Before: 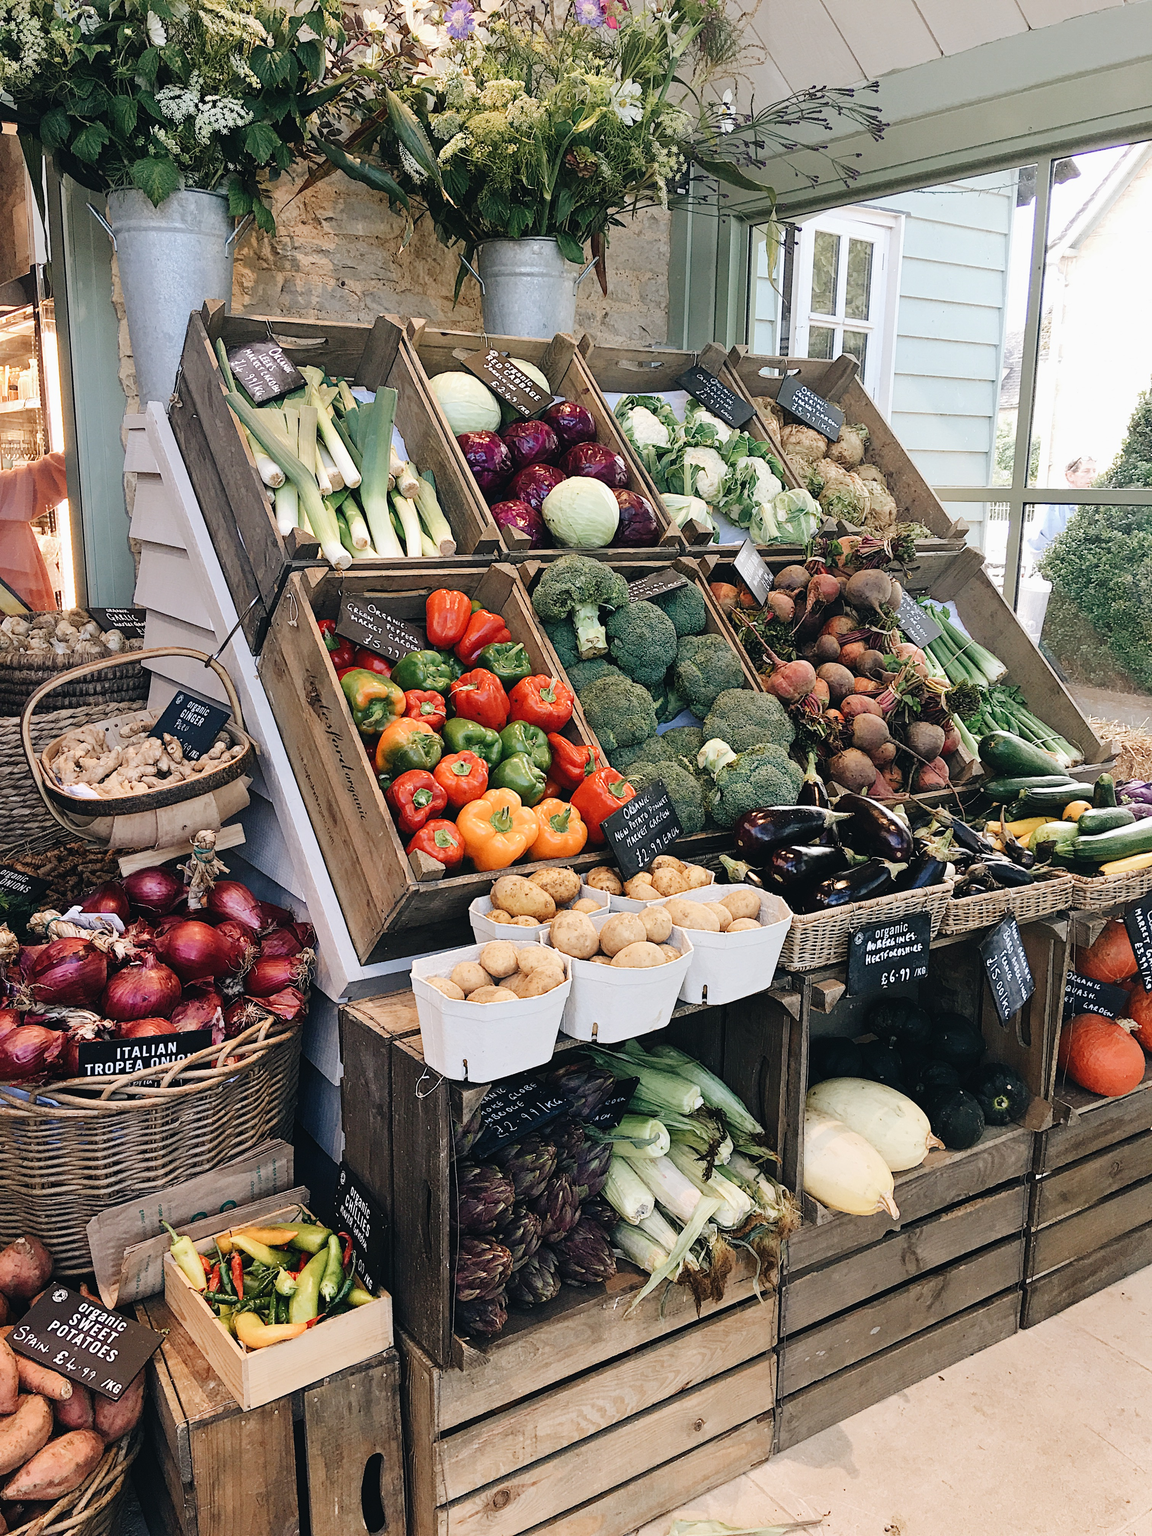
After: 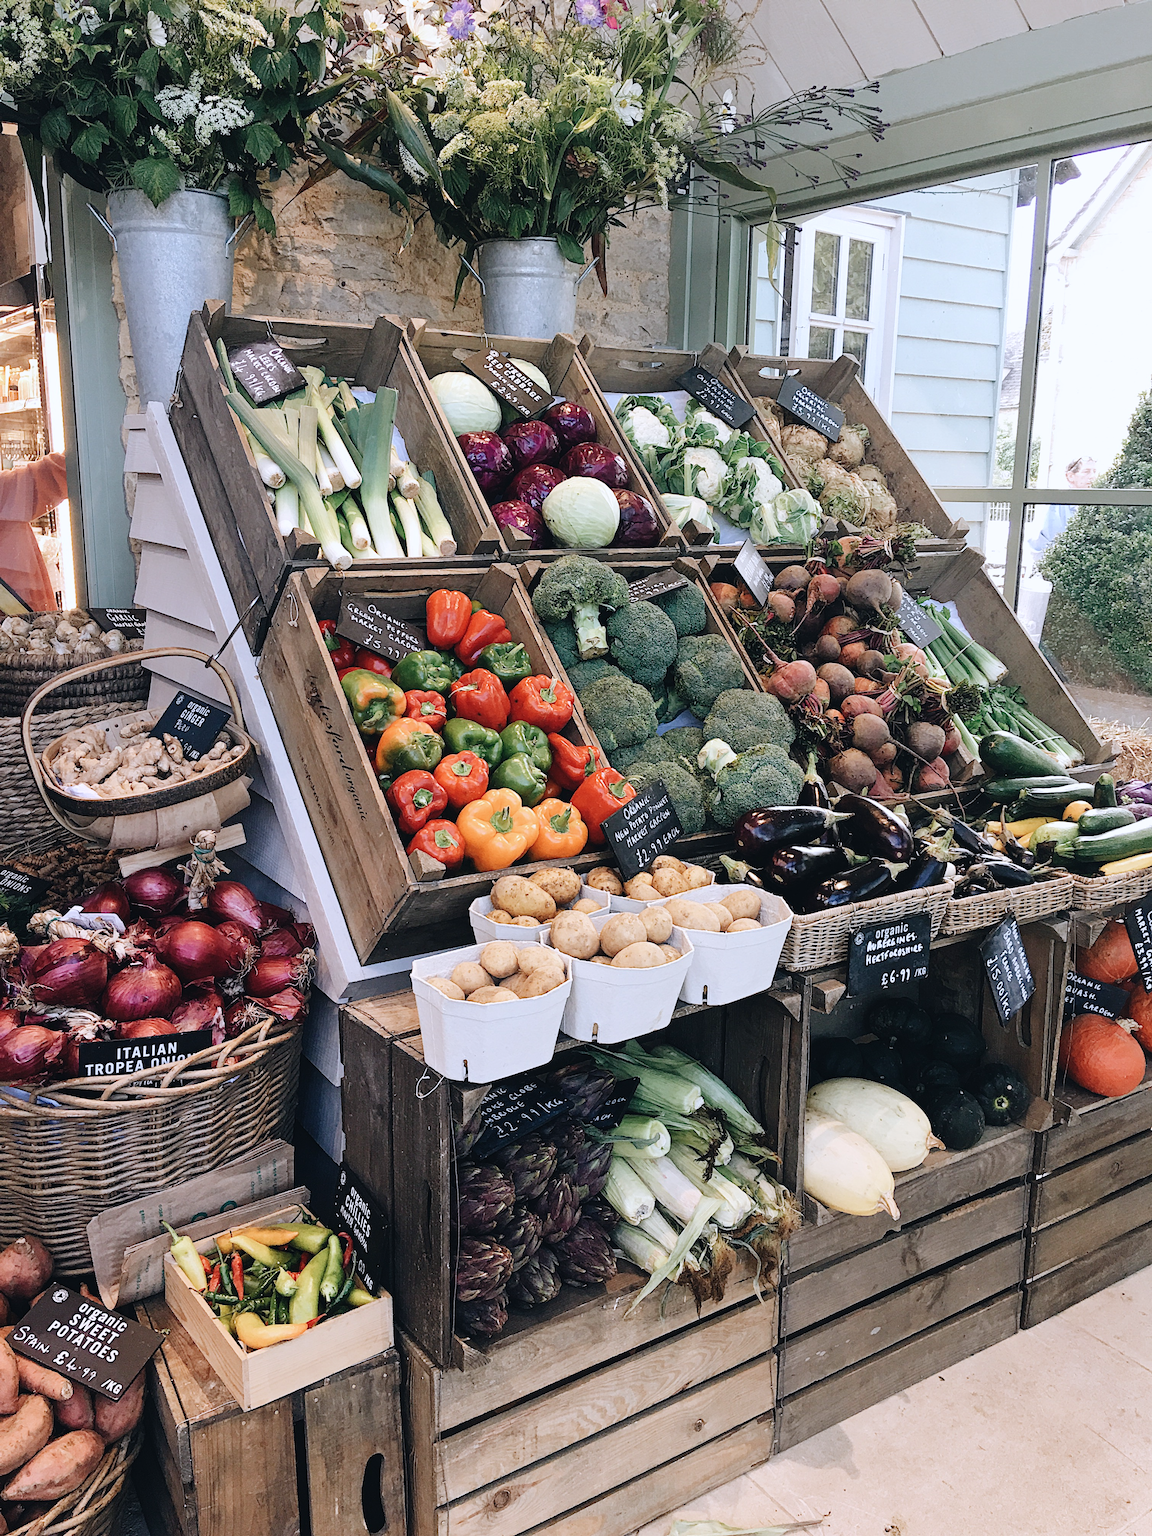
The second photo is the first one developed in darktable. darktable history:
exposure: compensate exposure bias true, compensate highlight preservation false
contrast brightness saturation: saturation -0.059
color calibration: illuminant as shot in camera, x 0.358, y 0.373, temperature 4628.91 K, saturation algorithm version 1 (2020)
